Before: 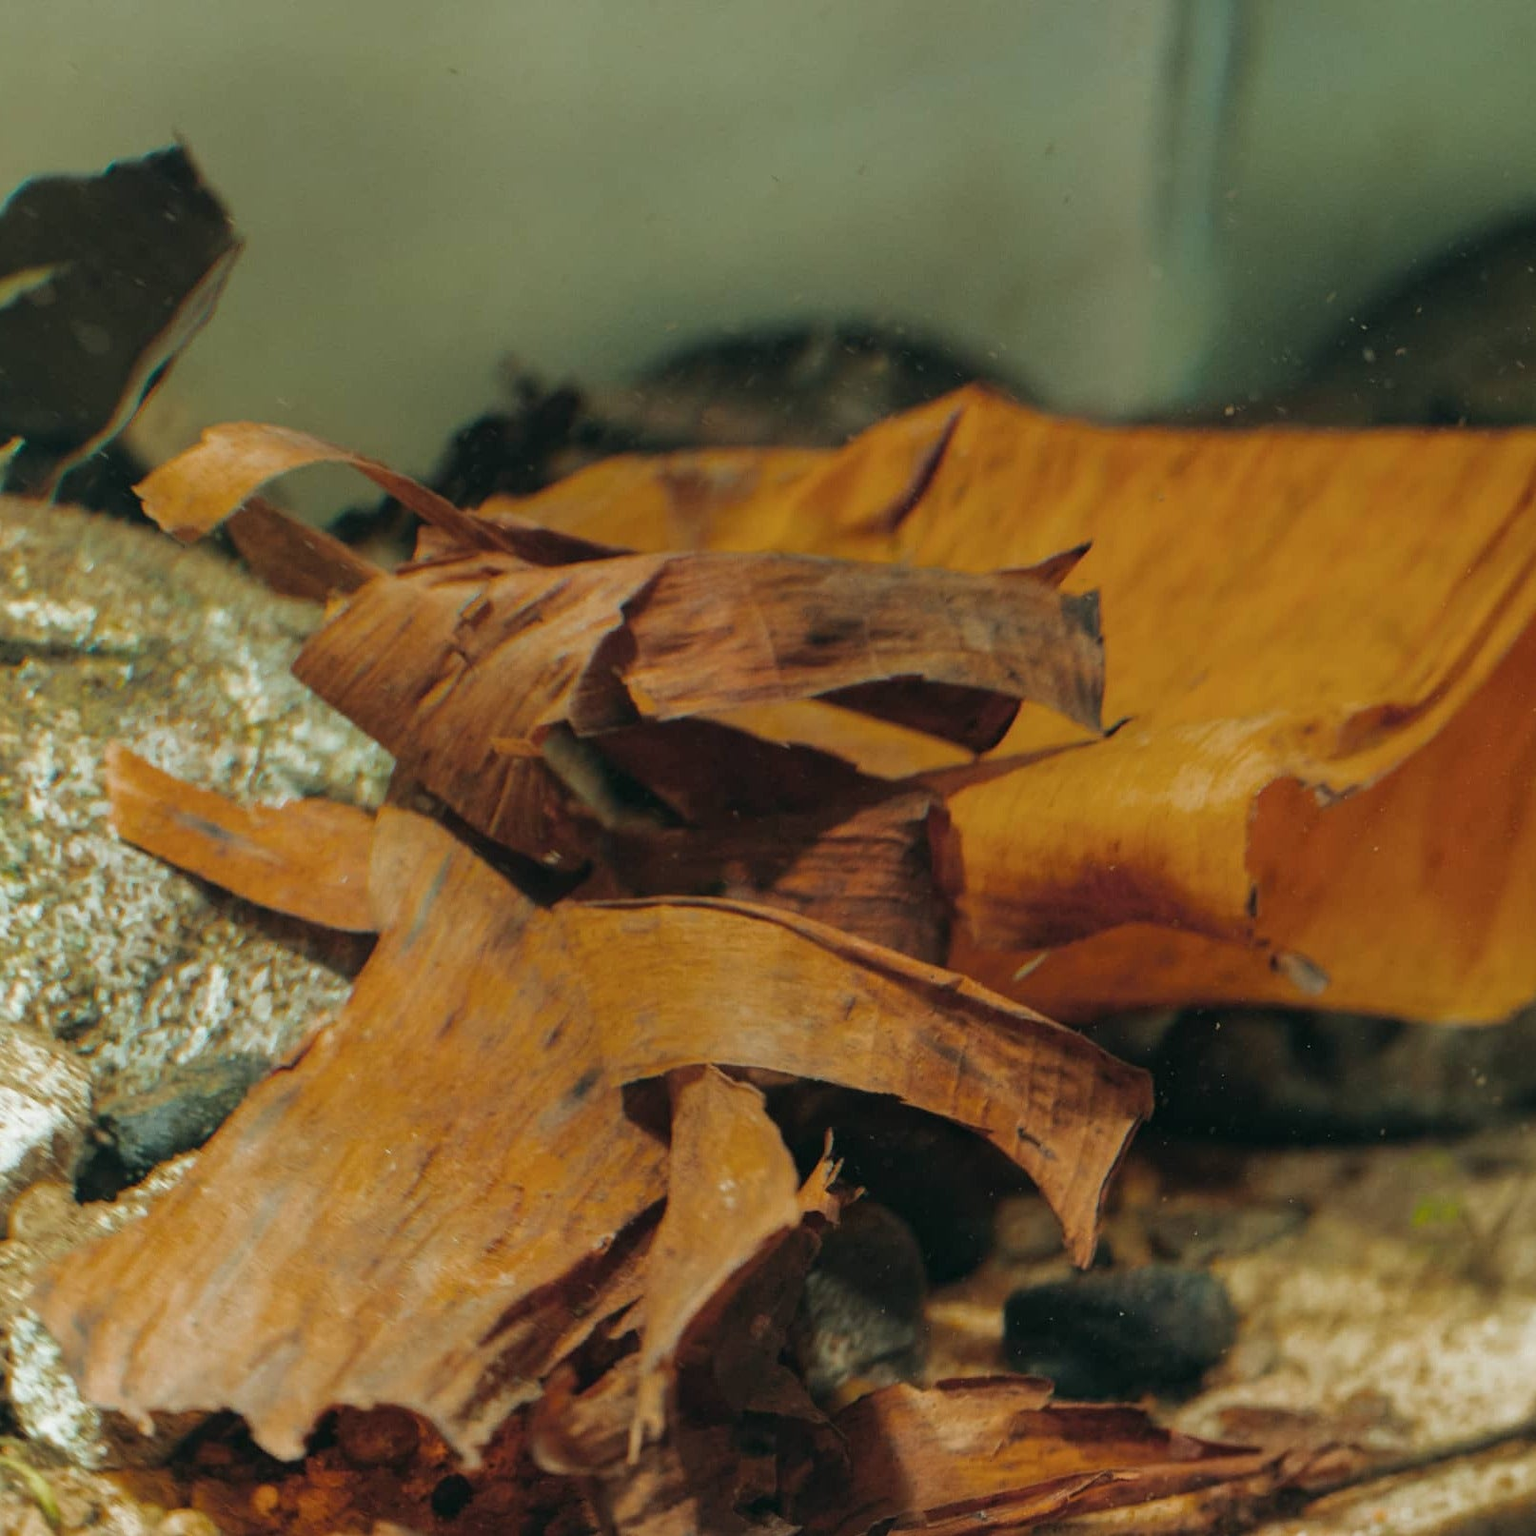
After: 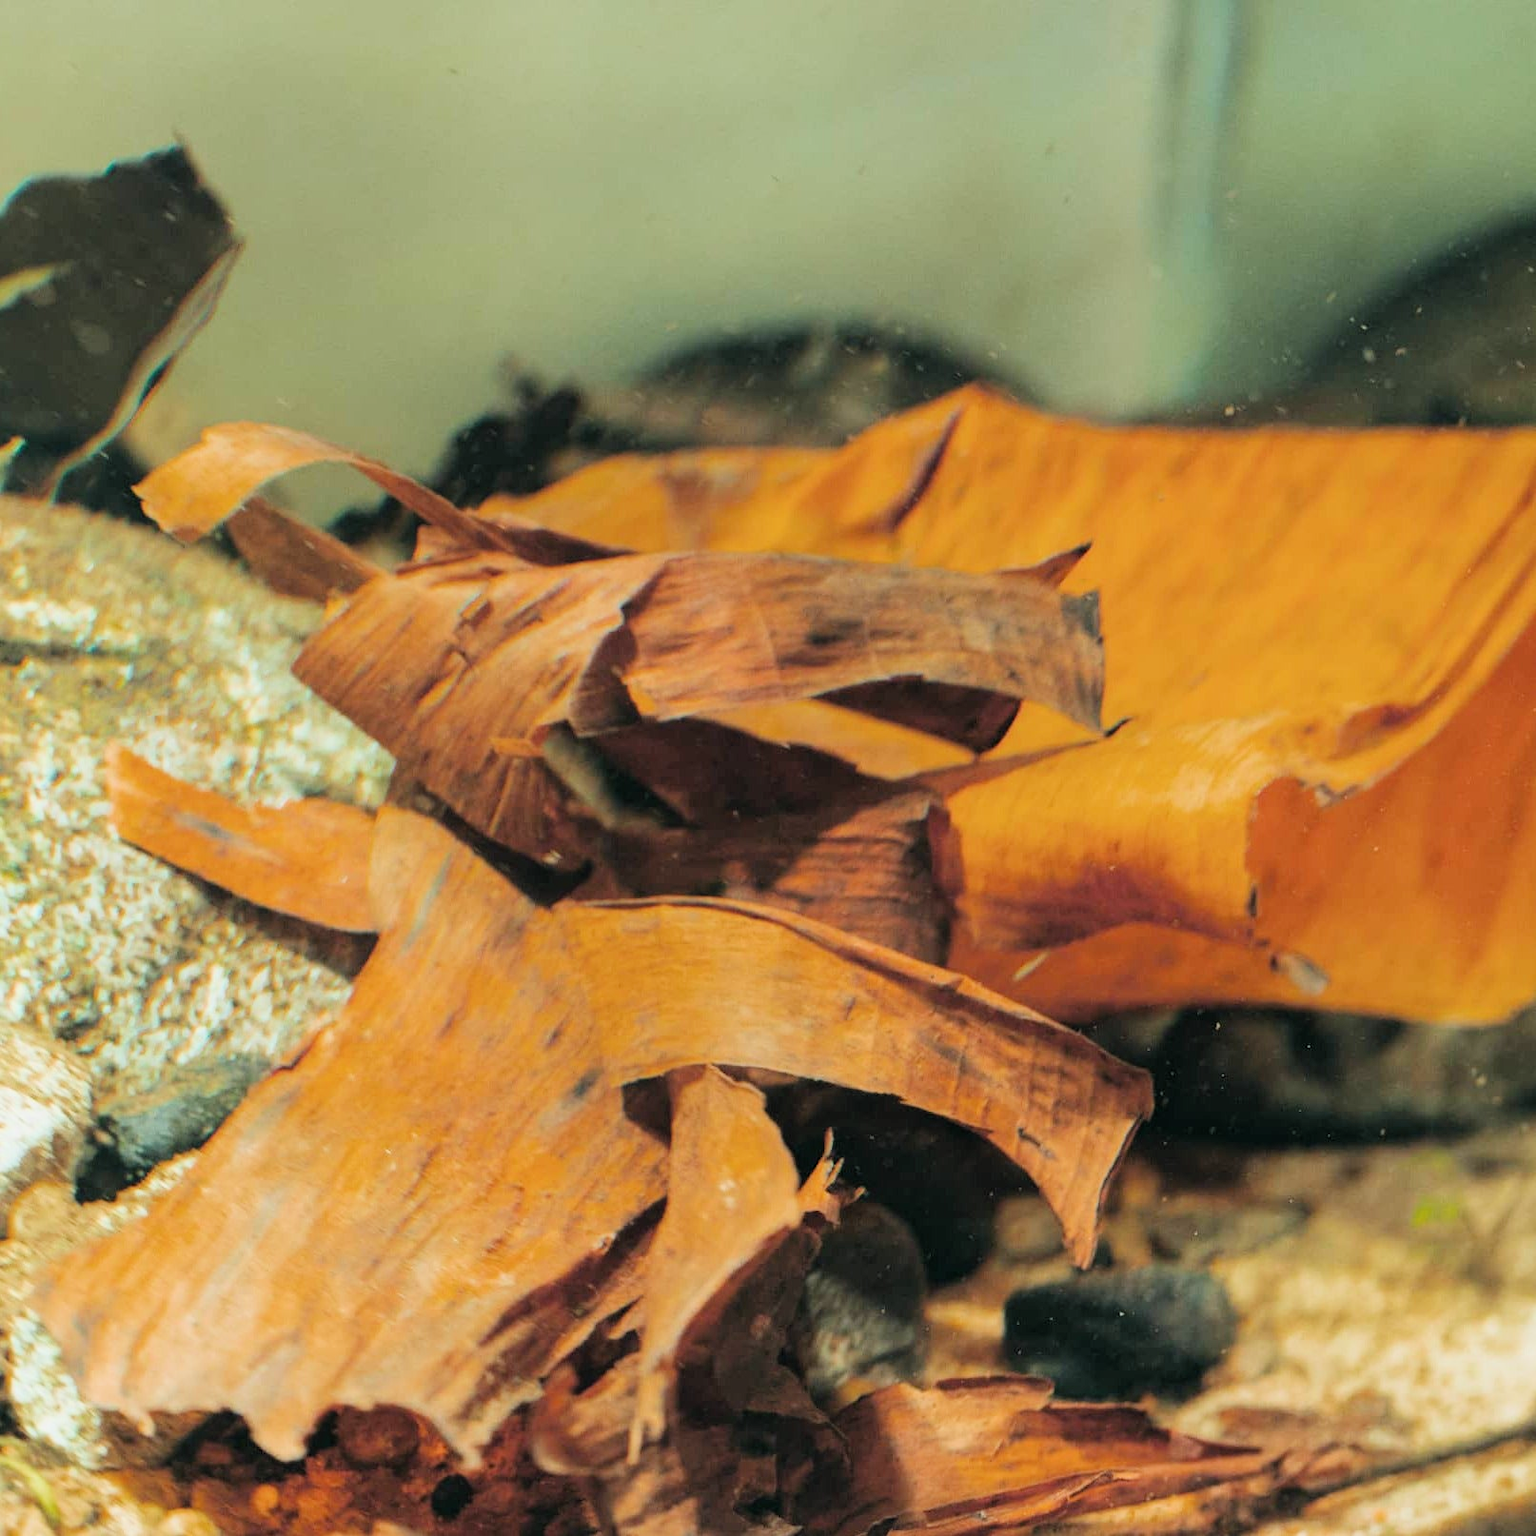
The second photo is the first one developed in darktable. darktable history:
filmic rgb: black relative exposure -7.65 EV, white relative exposure 4.56 EV, hardness 3.61, color science v6 (2022)
exposure: exposure 1.223 EV, compensate highlight preservation false
rotate and perspective: crop left 0, crop top 0
